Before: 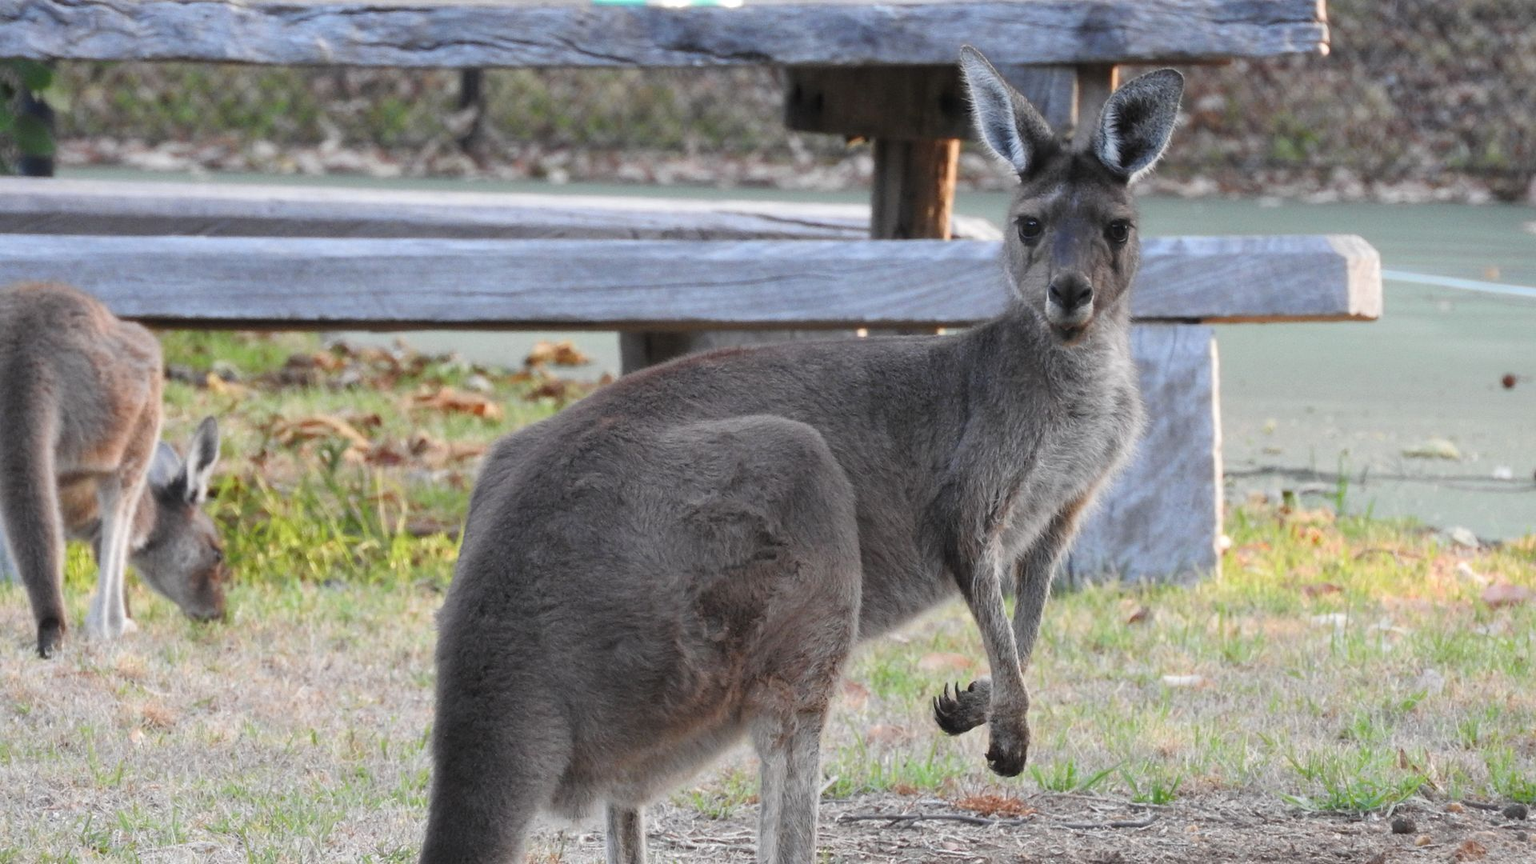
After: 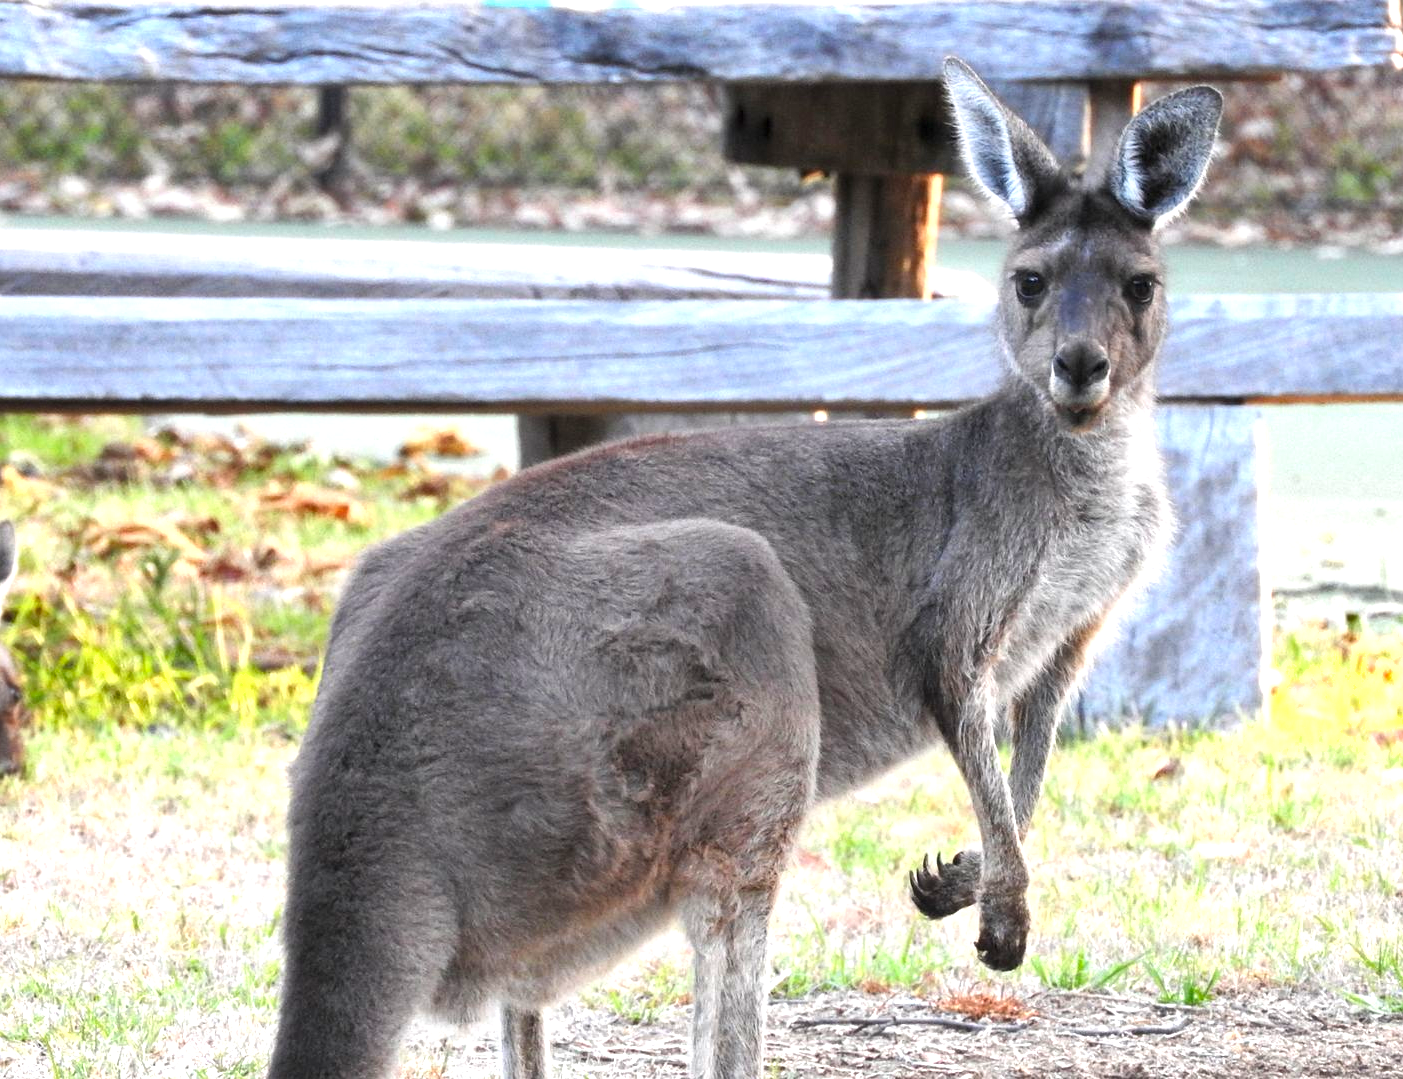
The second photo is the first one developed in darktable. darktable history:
exposure: exposure 0.606 EV, compensate highlight preservation false
crop: left 13.427%, right 13.48%
local contrast: highlights 104%, shadows 102%, detail 120%, midtone range 0.2
tone equalizer: -8 EV -0.392 EV, -7 EV -0.394 EV, -6 EV -0.304 EV, -5 EV -0.196 EV, -3 EV 0.234 EV, -2 EV 0.35 EV, -1 EV 0.413 EV, +0 EV 0.406 EV
contrast brightness saturation: contrast 0.085, saturation 0.205
shadows and highlights: shadows 29.73, highlights -30.45, low approximation 0.01, soften with gaussian
